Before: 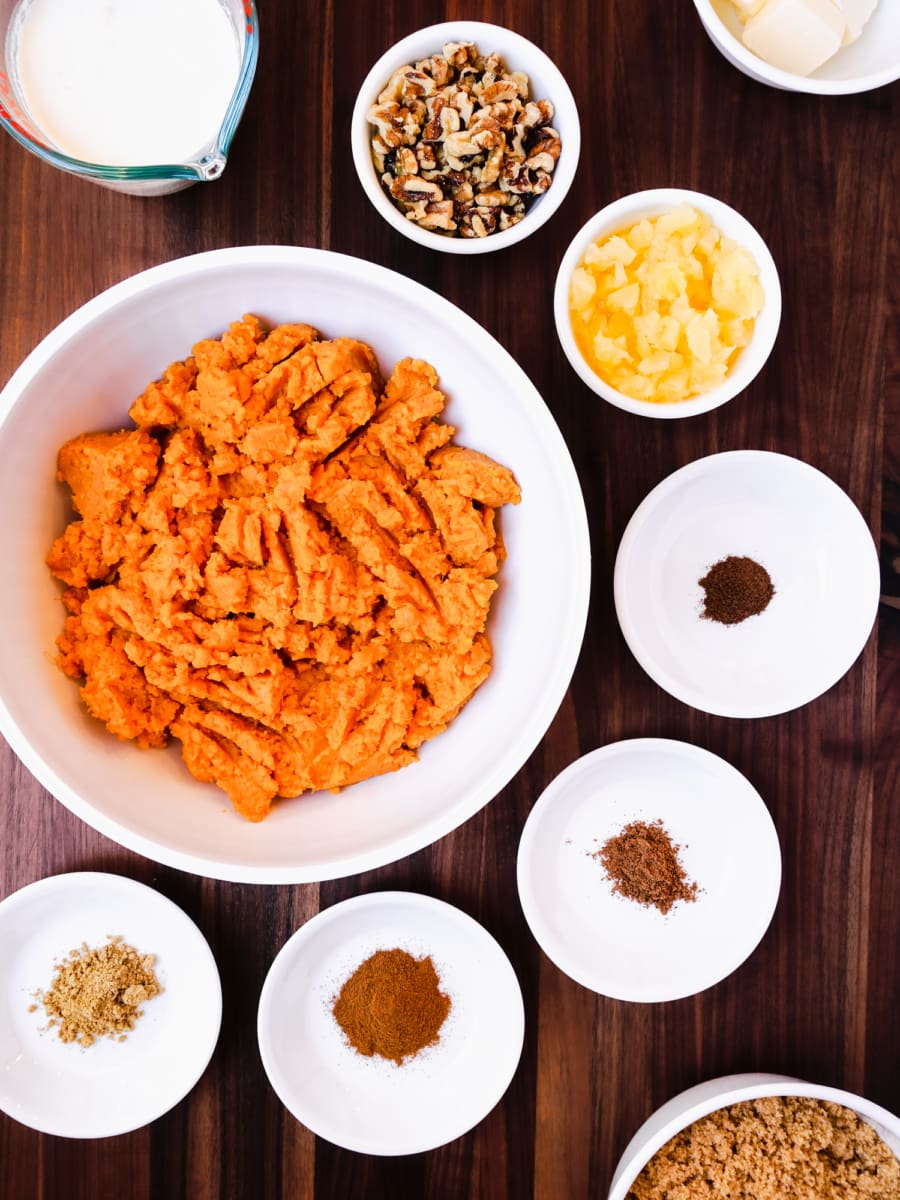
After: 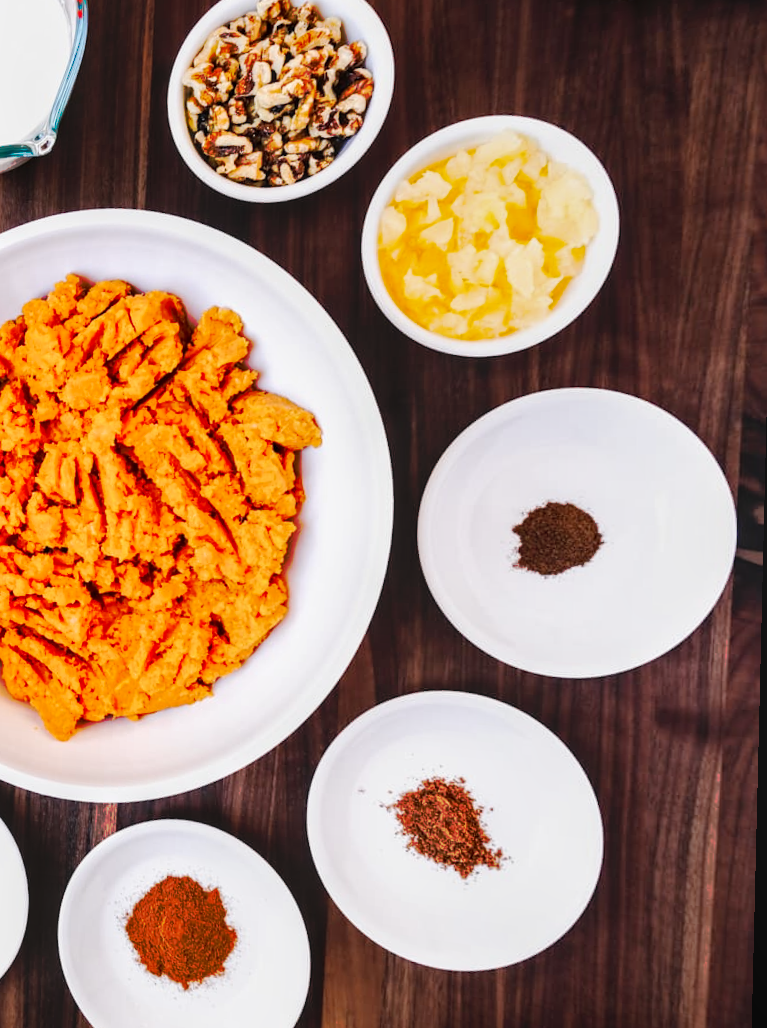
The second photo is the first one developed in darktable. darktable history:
crop and rotate: left 14.584%
local contrast: on, module defaults
rotate and perspective: rotation 1.69°, lens shift (vertical) -0.023, lens shift (horizontal) -0.291, crop left 0.025, crop right 0.988, crop top 0.092, crop bottom 0.842
tone curve: curves: ch0 [(0, 0) (0.003, 0.003) (0.011, 0.011) (0.025, 0.024) (0.044, 0.043) (0.069, 0.067) (0.1, 0.096) (0.136, 0.131) (0.177, 0.171) (0.224, 0.217) (0.277, 0.267) (0.335, 0.324) (0.399, 0.385) (0.468, 0.452) (0.543, 0.632) (0.623, 0.697) (0.709, 0.766) (0.801, 0.839) (0.898, 0.917) (1, 1)], preserve colors none
